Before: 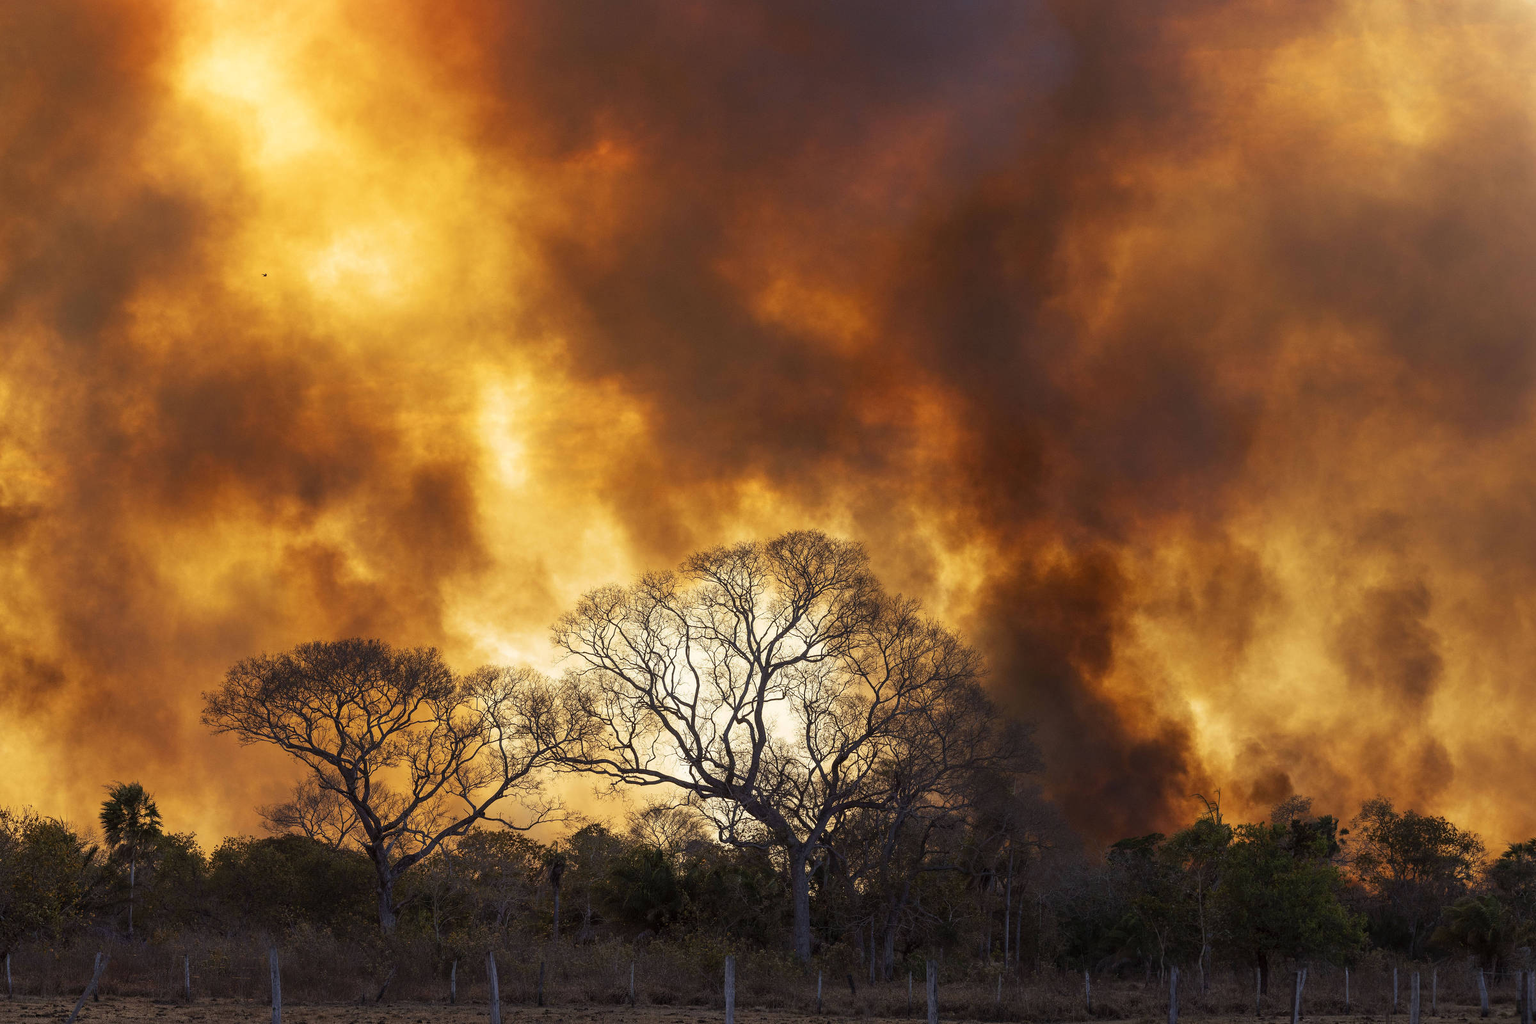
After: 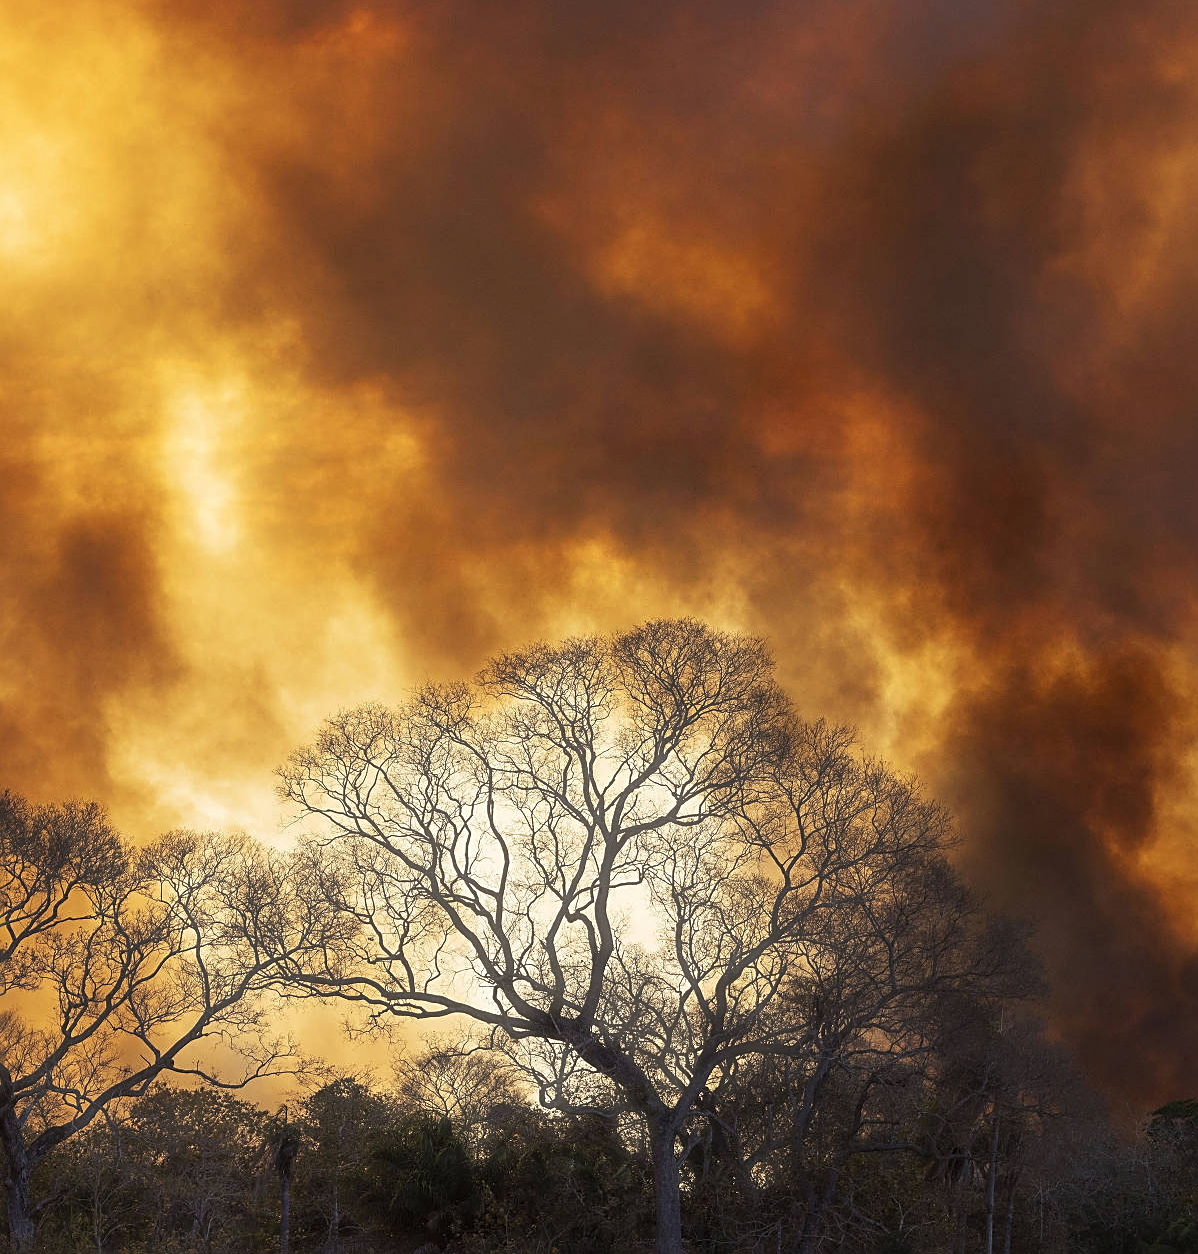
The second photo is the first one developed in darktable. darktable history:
crop and rotate: angle 0.013°, left 24.356%, top 13.093%, right 25.692%, bottom 8.476%
sharpen: on, module defaults
haze removal: strength -0.104, compatibility mode true, adaptive false
